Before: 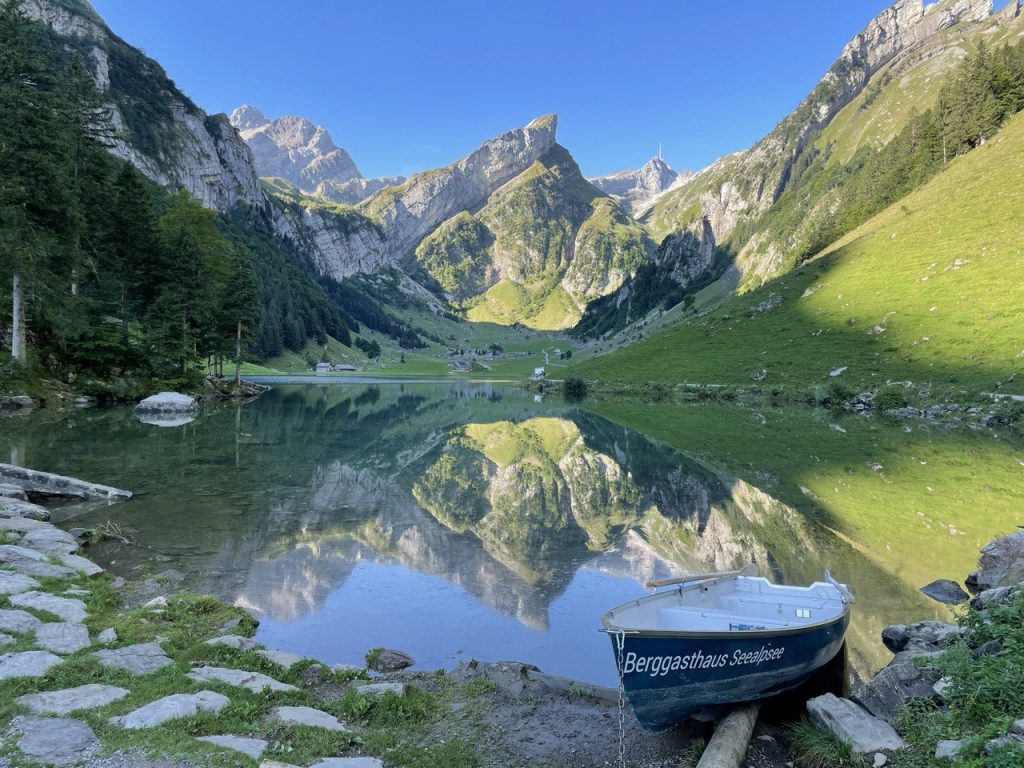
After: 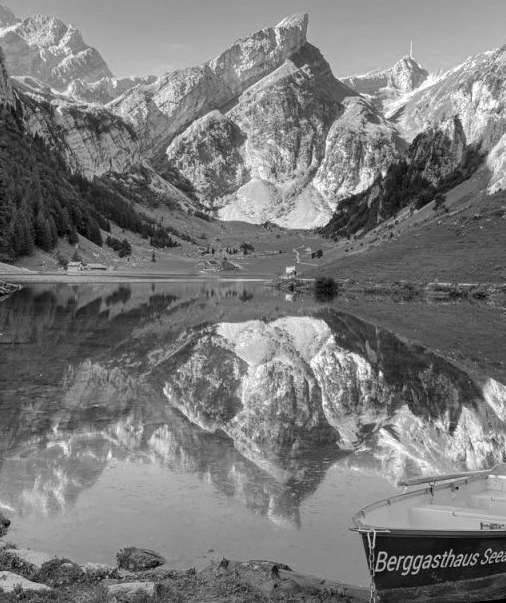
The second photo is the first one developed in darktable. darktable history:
monochrome: on, module defaults
crop and rotate: angle 0.02°, left 24.353%, top 13.219%, right 26.156%, bottom 8.224%
local contrast: detail 130%
